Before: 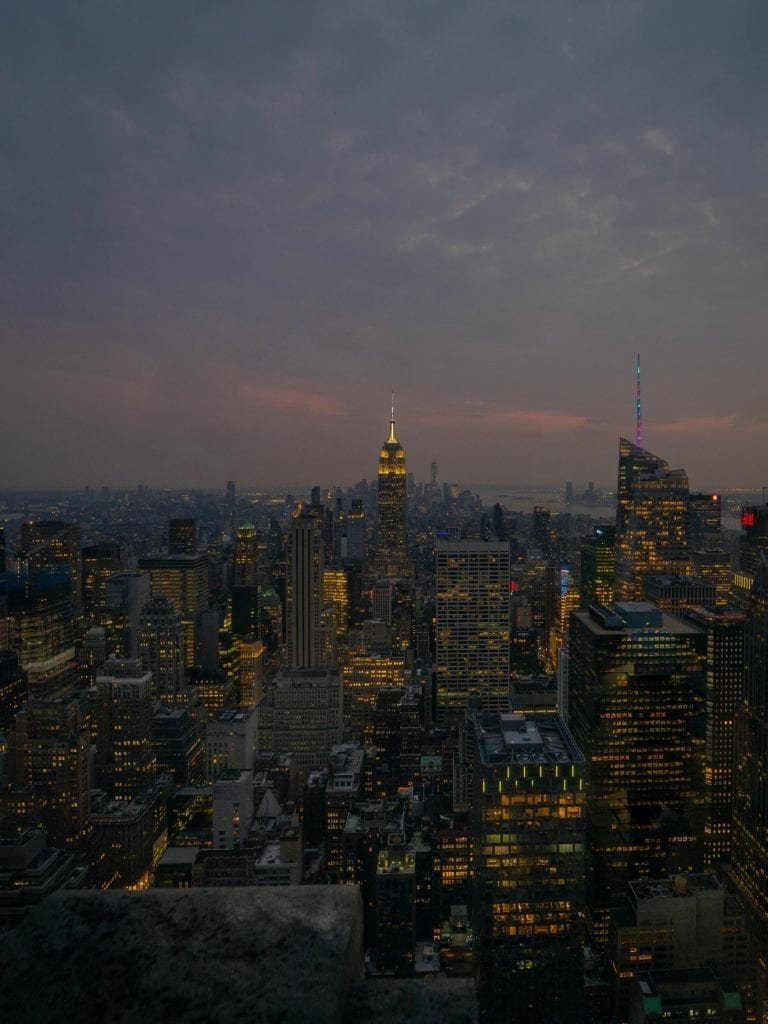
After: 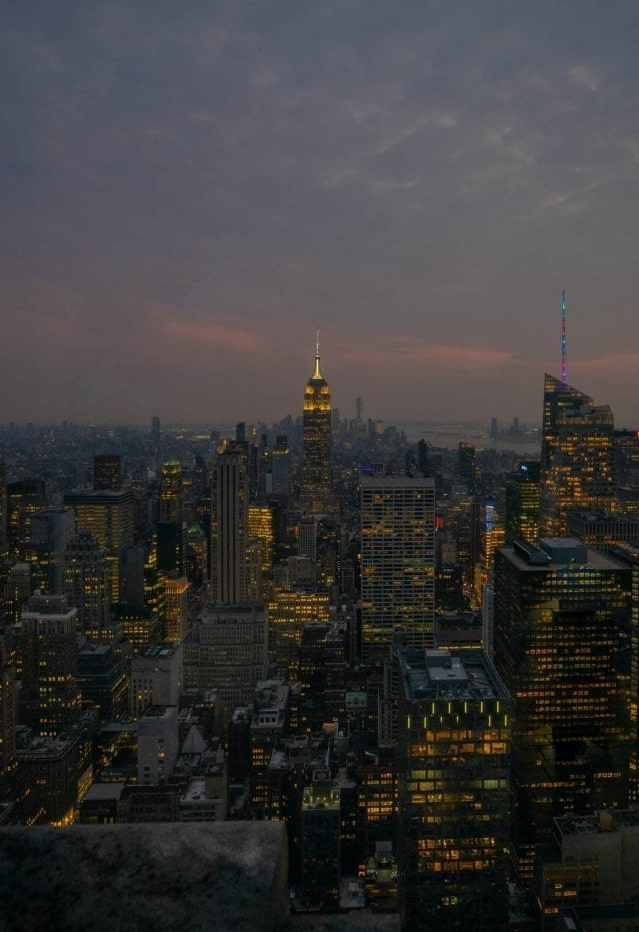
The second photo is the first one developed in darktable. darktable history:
crop: left 9.815%, top 6.326%, right 6.902%, bottom 2.489%
